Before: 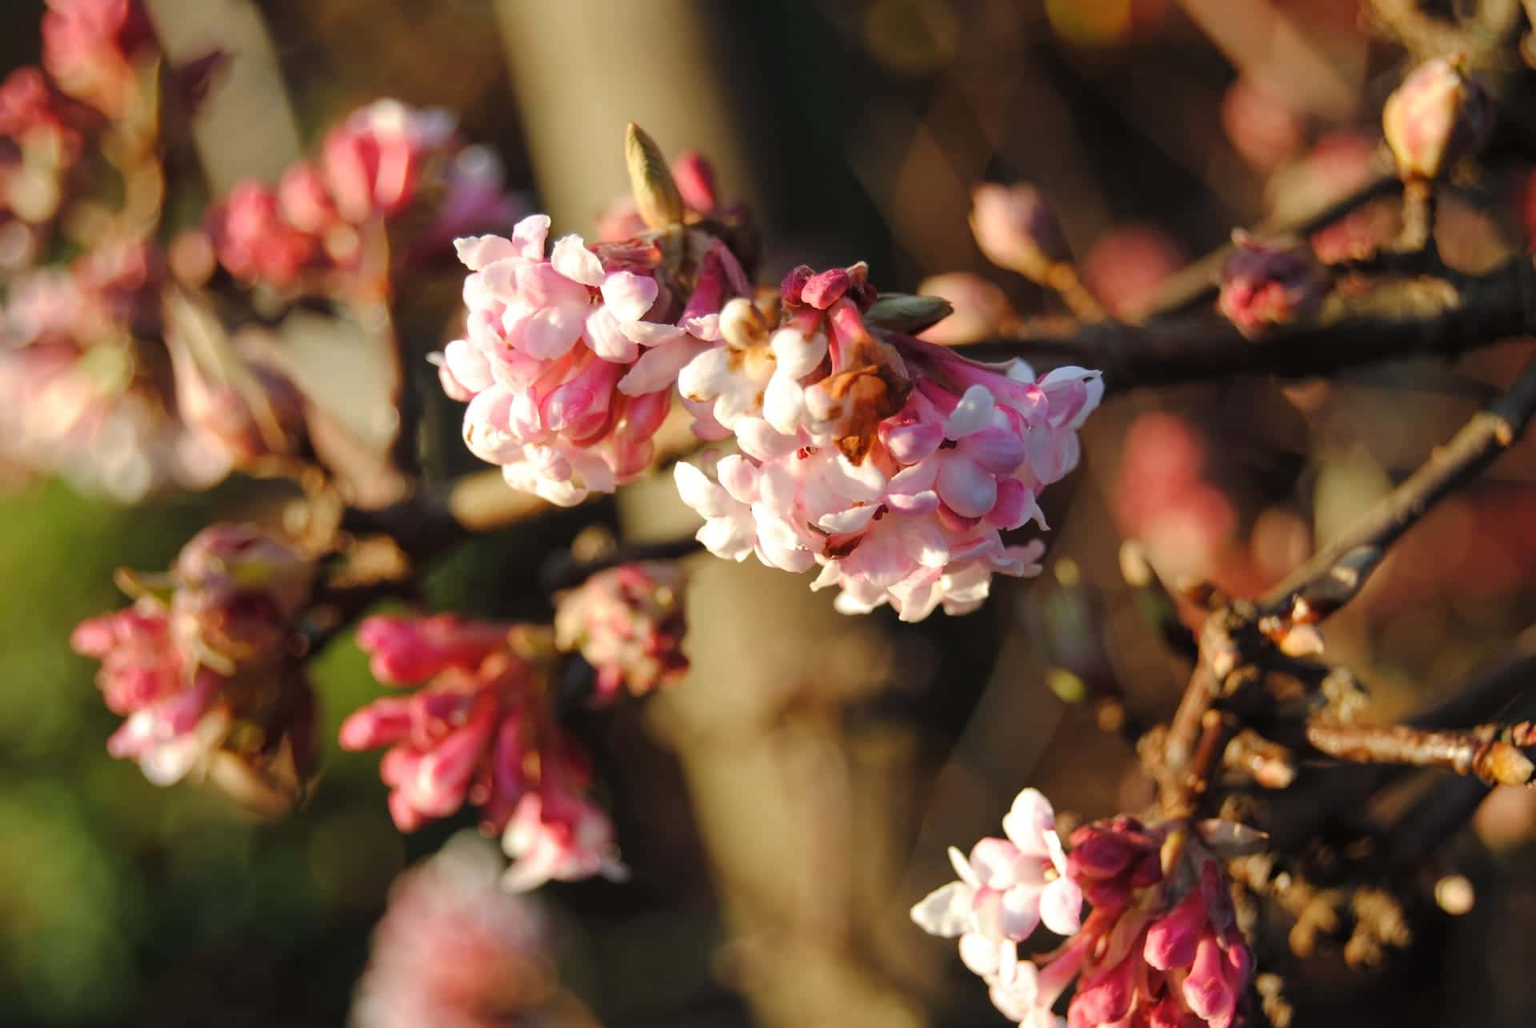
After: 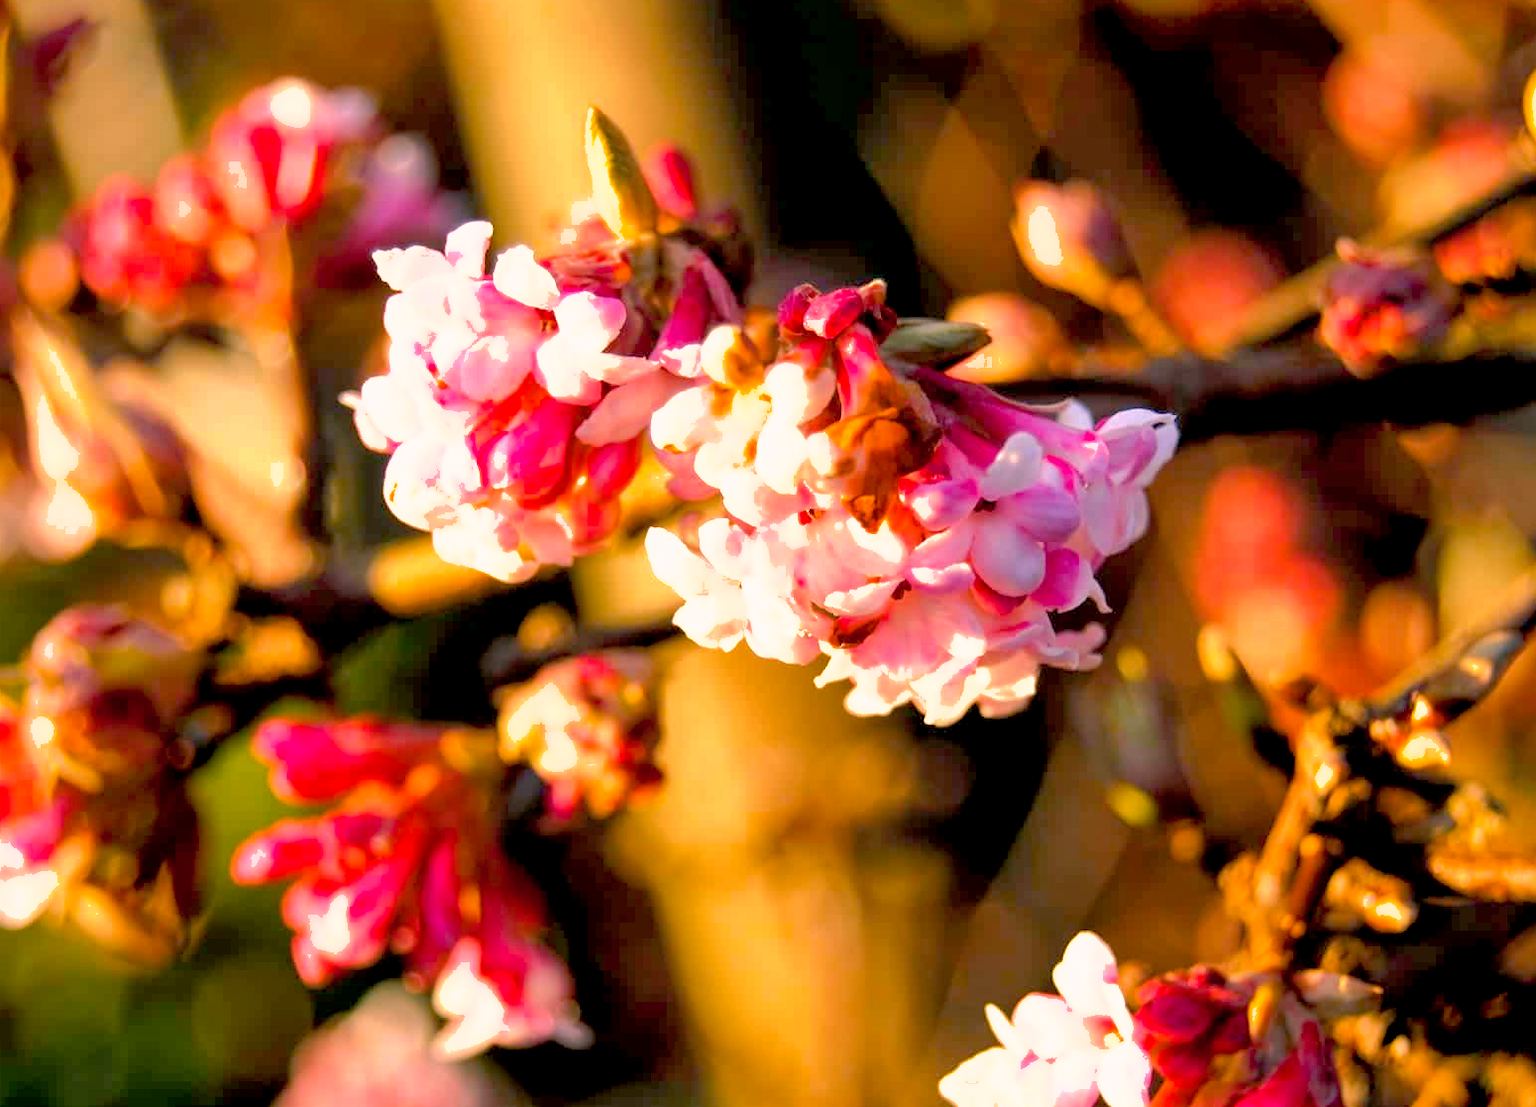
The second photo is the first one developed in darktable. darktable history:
color balance rgb: highlights gain › chroma 4.404%, highlights gain › hue 31.76°, perceptual saturation grading › global saturation 25.253%
shadows and highlights: on, module defaults
crop: left 9.995%, top 3.561%, right 9.25%, bottom 9.378%
exposure: black level correction 0.01, exposure 1 EV, compensate highlight preservation false
